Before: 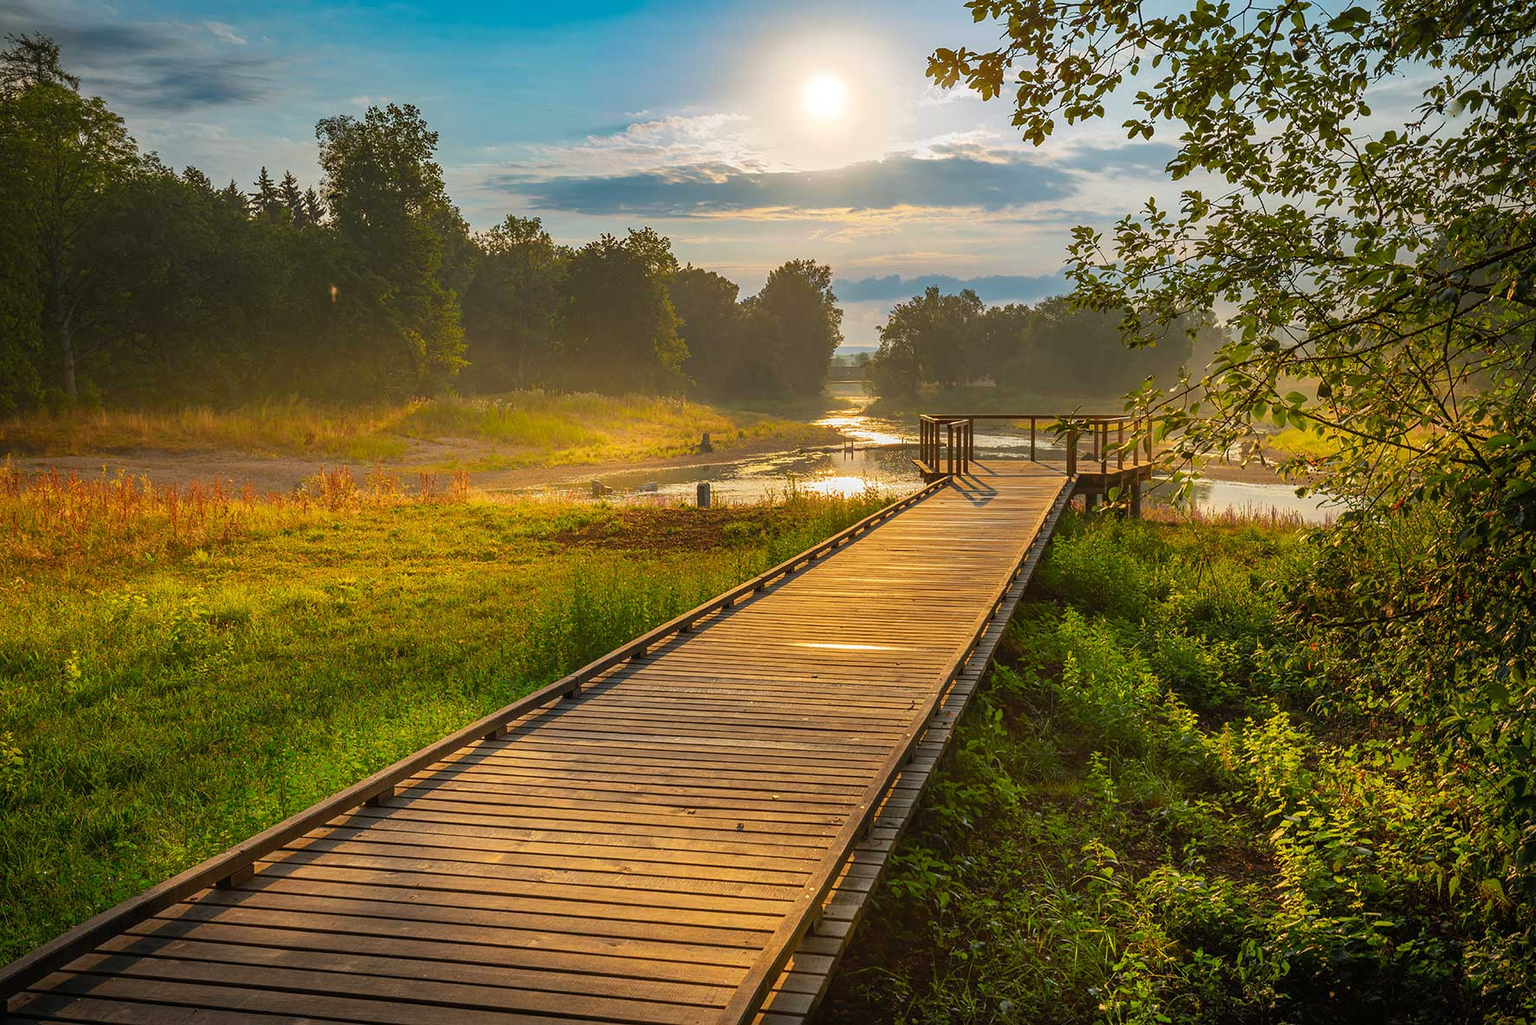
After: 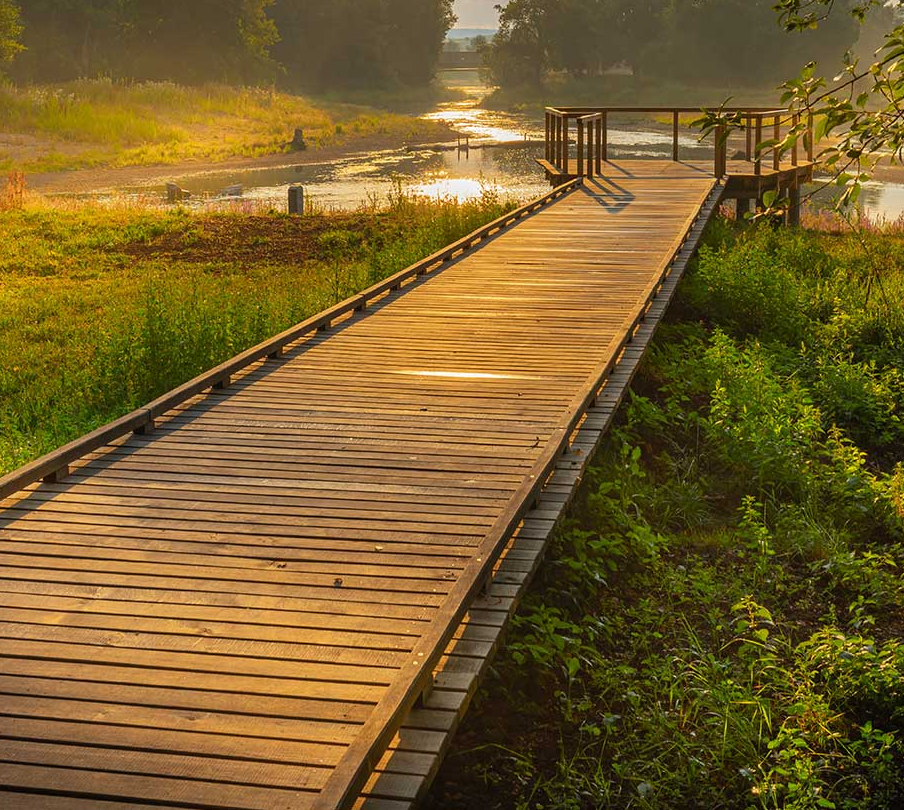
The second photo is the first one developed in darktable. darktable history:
crop and rotate: left 29.124%, top 31.448%, right 19.823%
